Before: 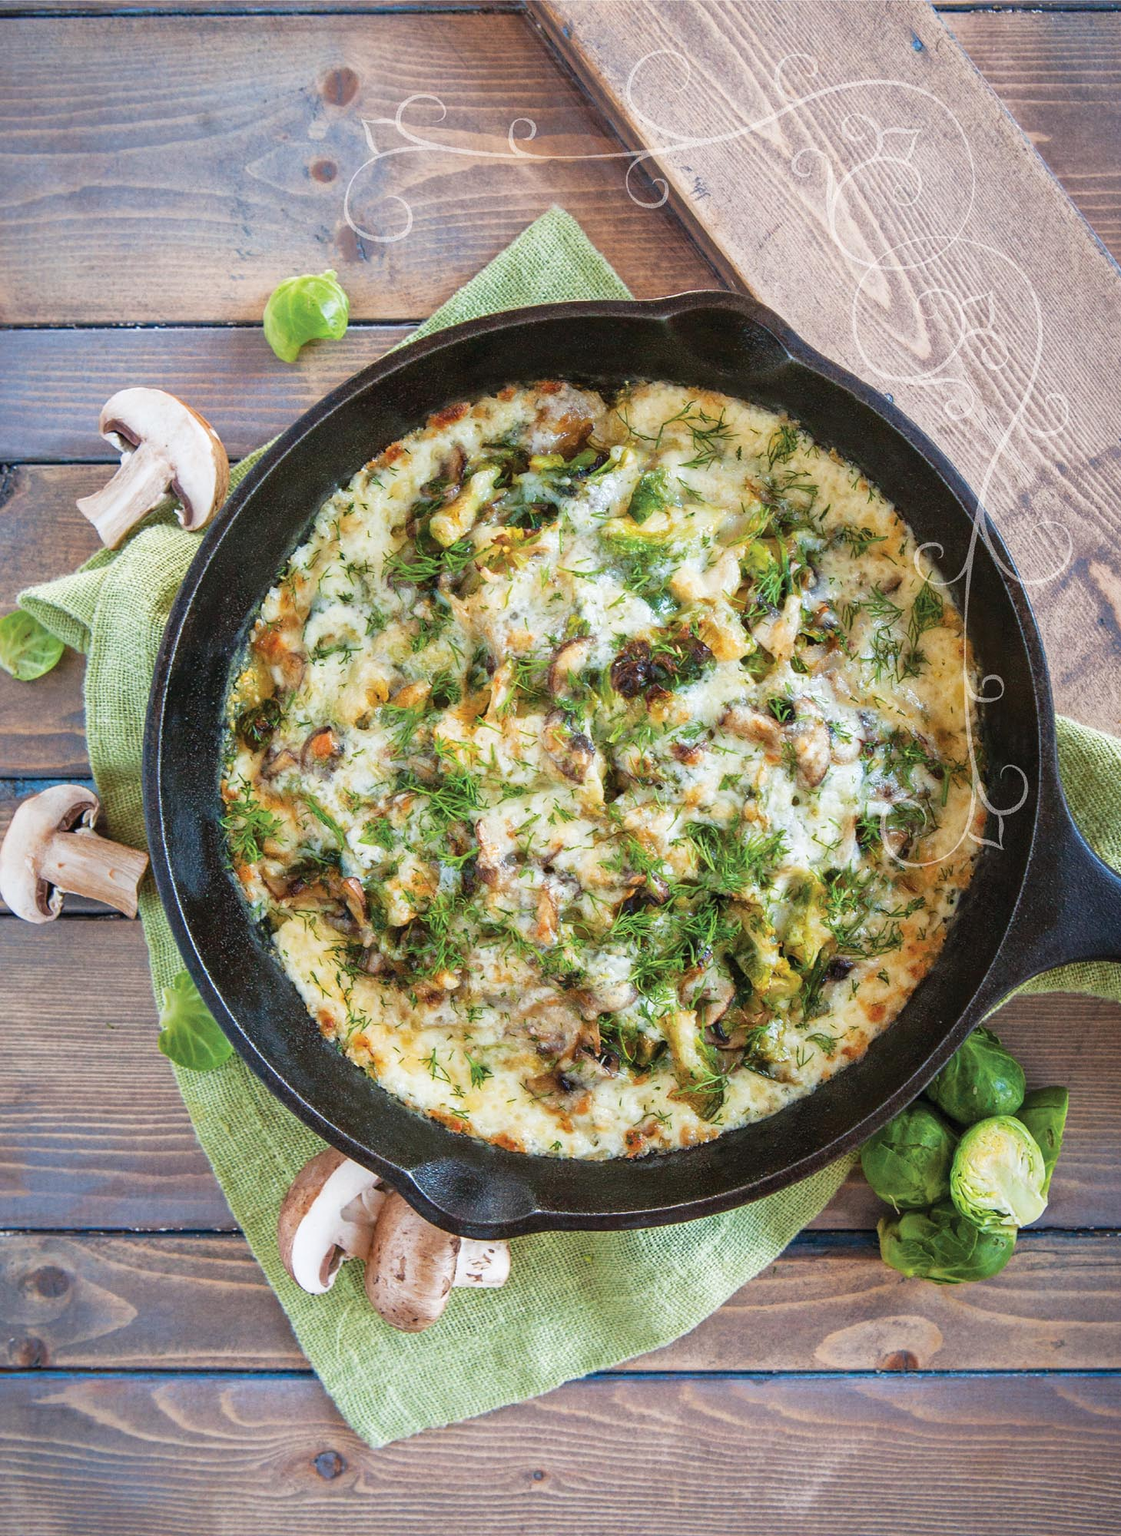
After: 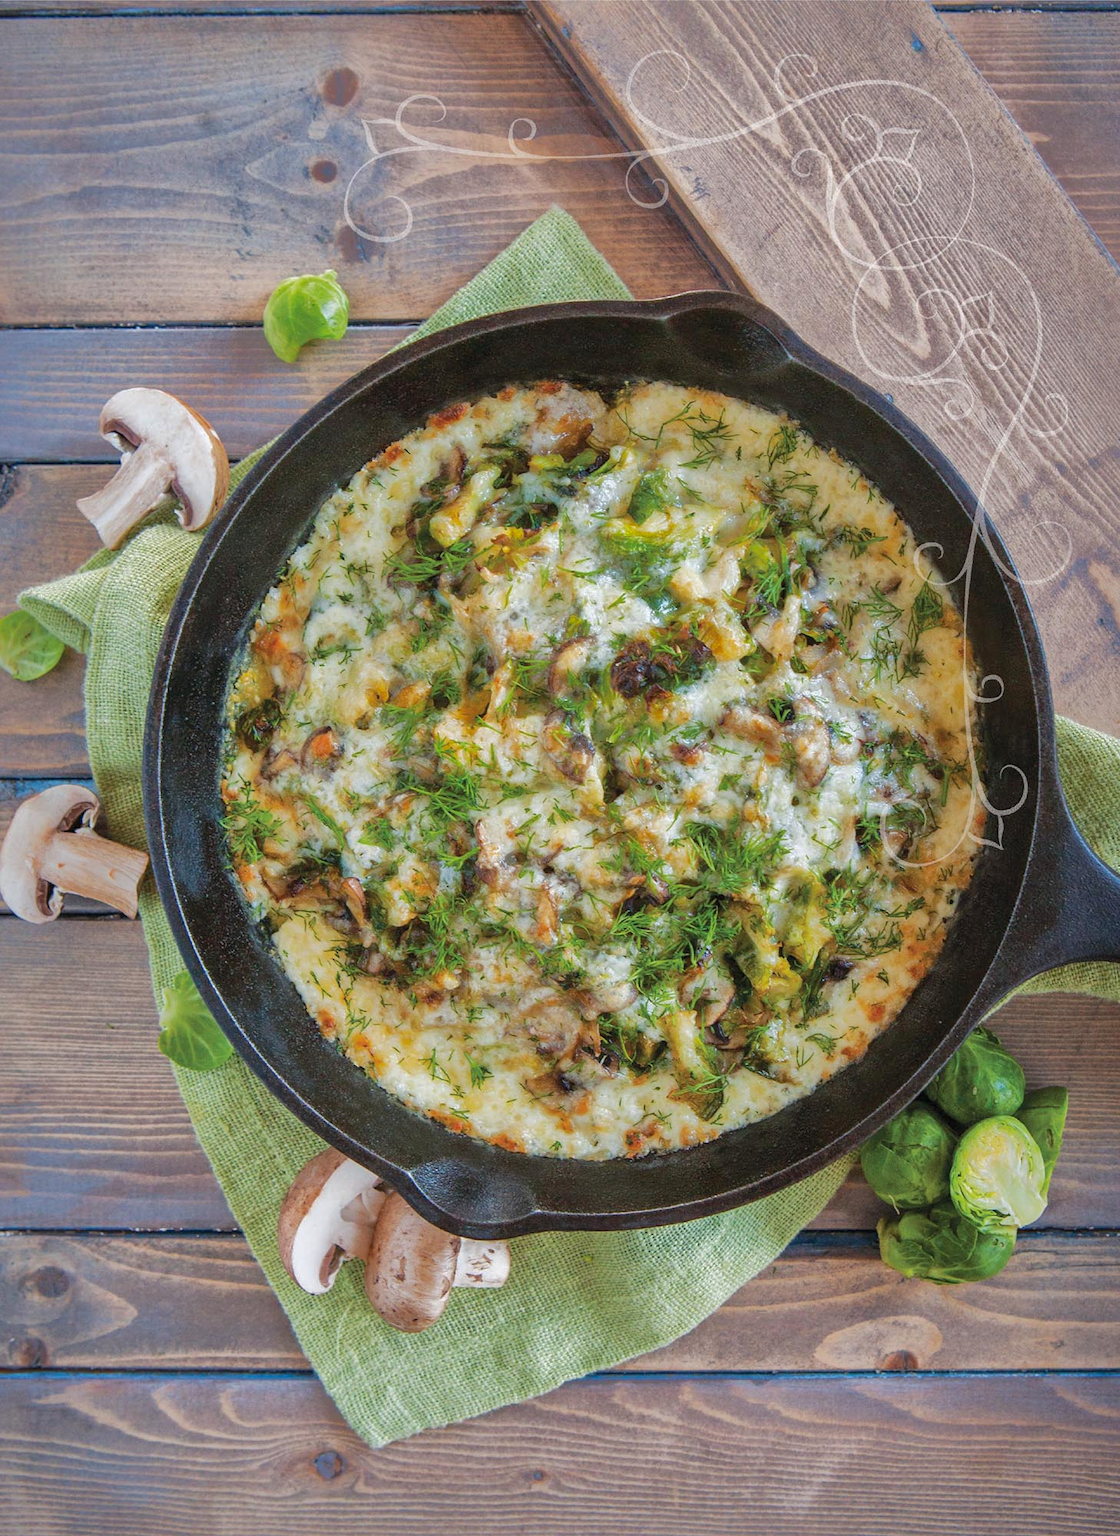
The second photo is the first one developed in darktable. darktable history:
shadows and highlights: shadows 39.2, highlights -73.87
